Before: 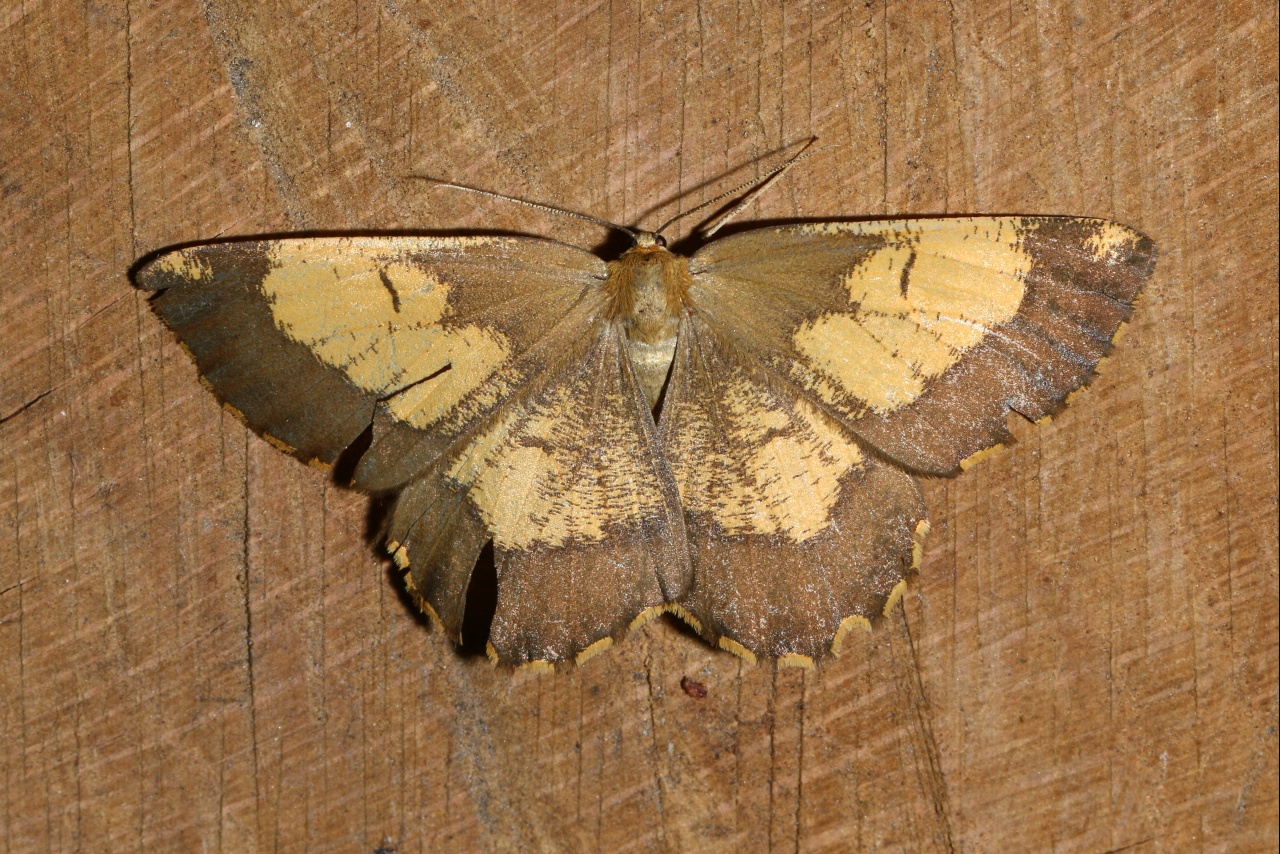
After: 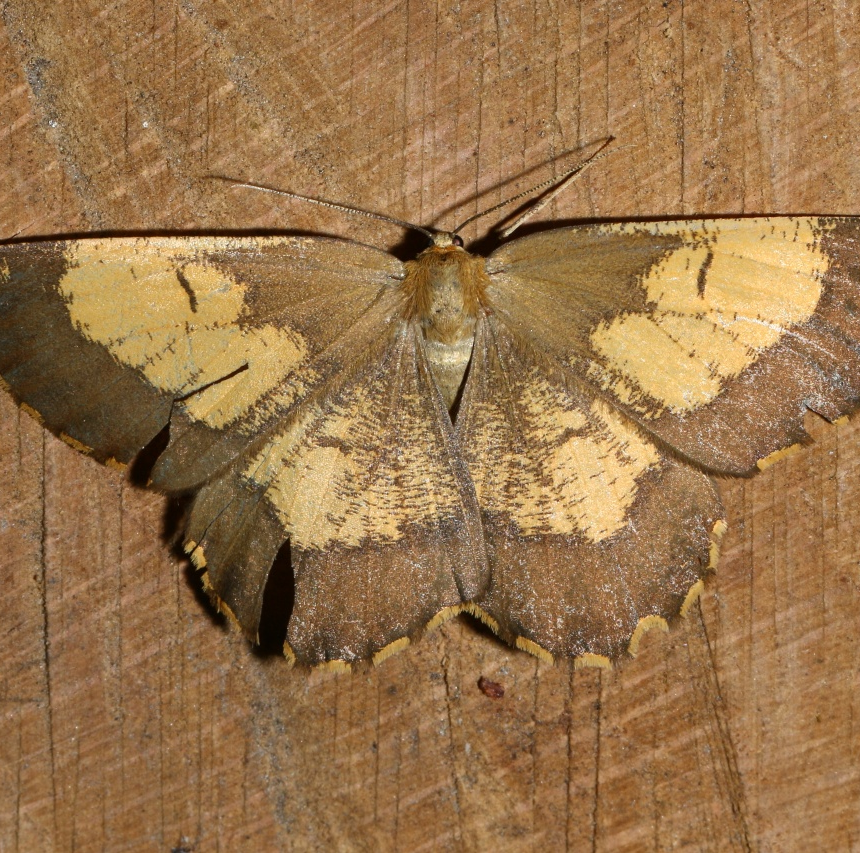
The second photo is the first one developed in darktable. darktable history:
crop and rotate: left 15.931%, right 16.855%
